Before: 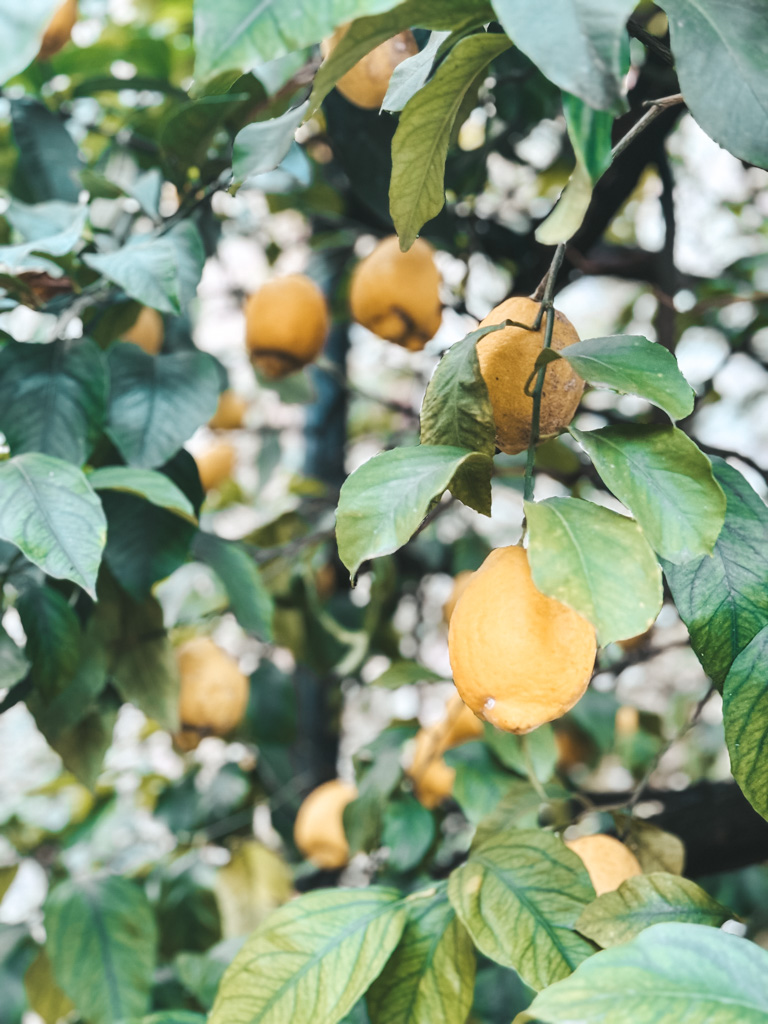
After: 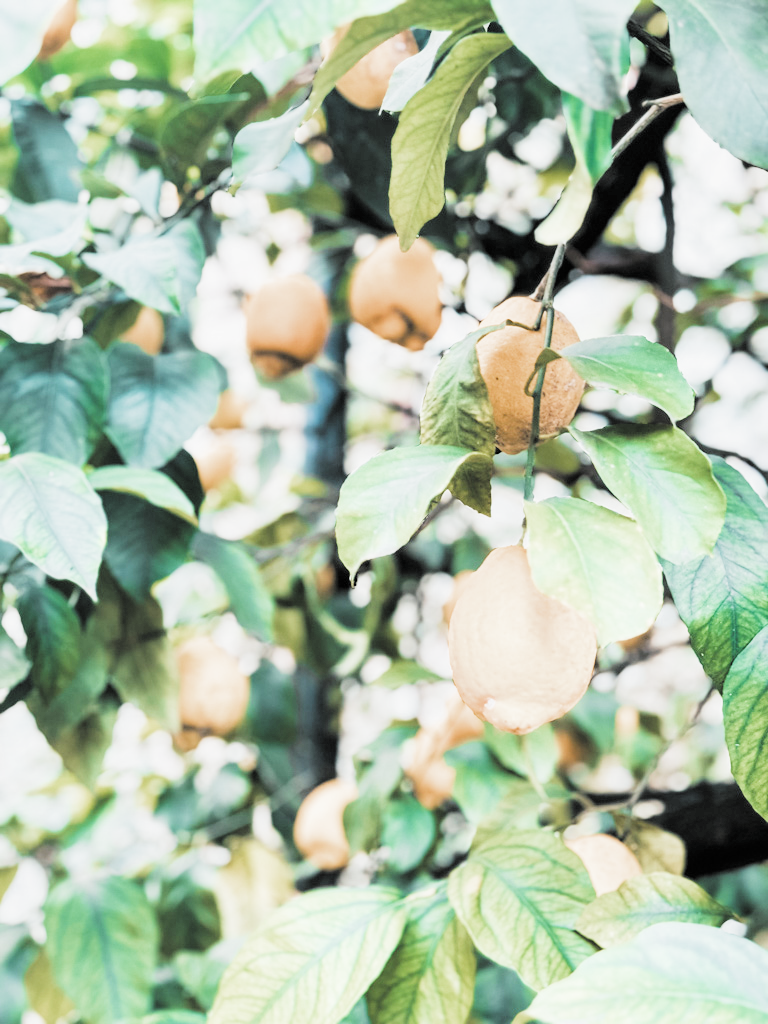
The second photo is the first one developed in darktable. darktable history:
filmic rgb: black relative exposure -2.82 EV, white relative exposure 4.56 EV, threshold 5.98 EV, hardness 1.77, contrast 1.258, add noise in highlights 0.001, color science v3 (2019), use custom middle-gray values true, contrast in highlights soft, enable highlight reconstruction true
exposure: black level correction 0, exposure 1.516 EV, compensate highlight preservation false
